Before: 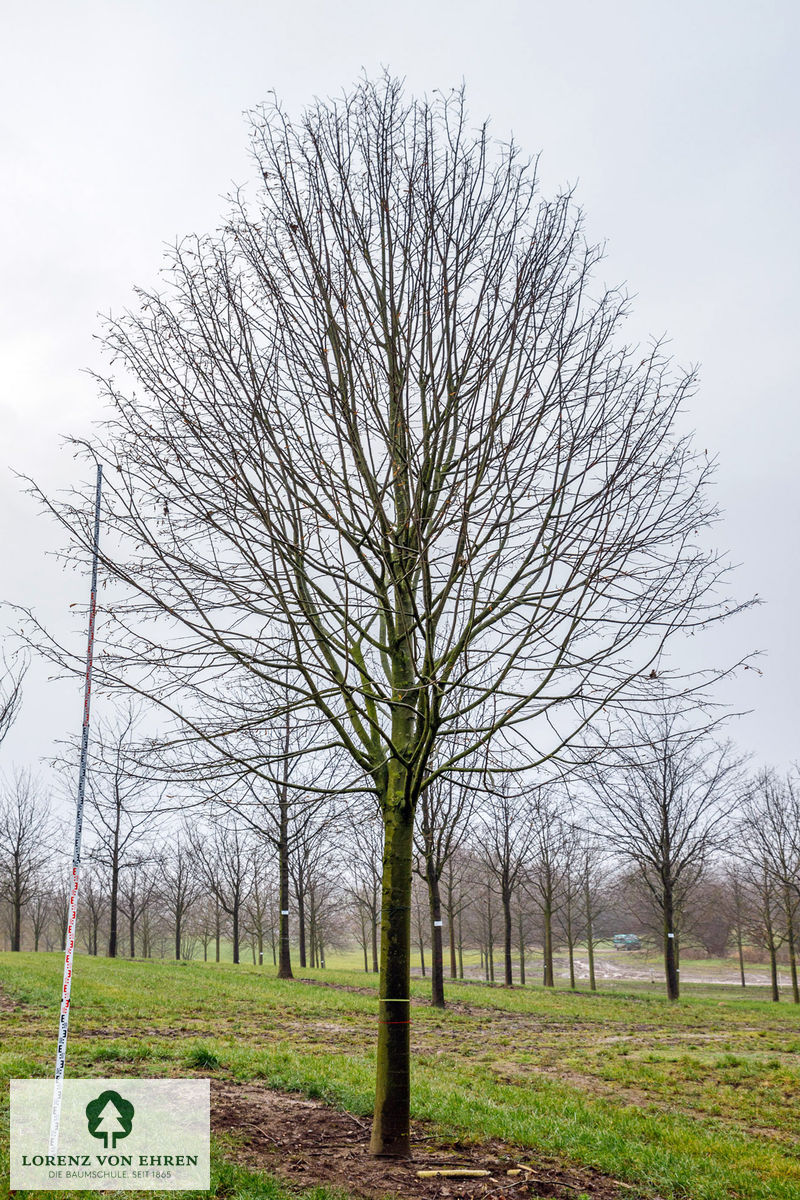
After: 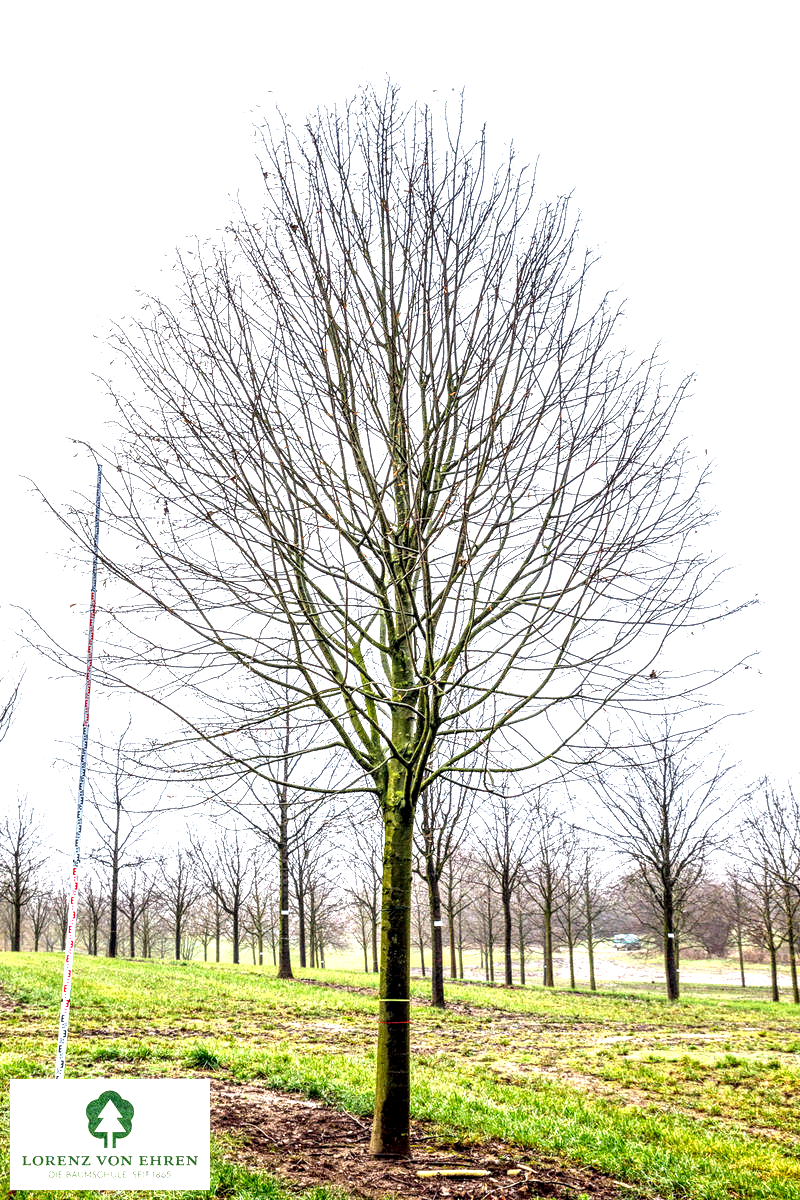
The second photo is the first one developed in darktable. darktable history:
levels: levels [0, 0.352, 0.703]
local contrast: highlights 65%, shadows 53%, detail 169%, midtone range 0.512
